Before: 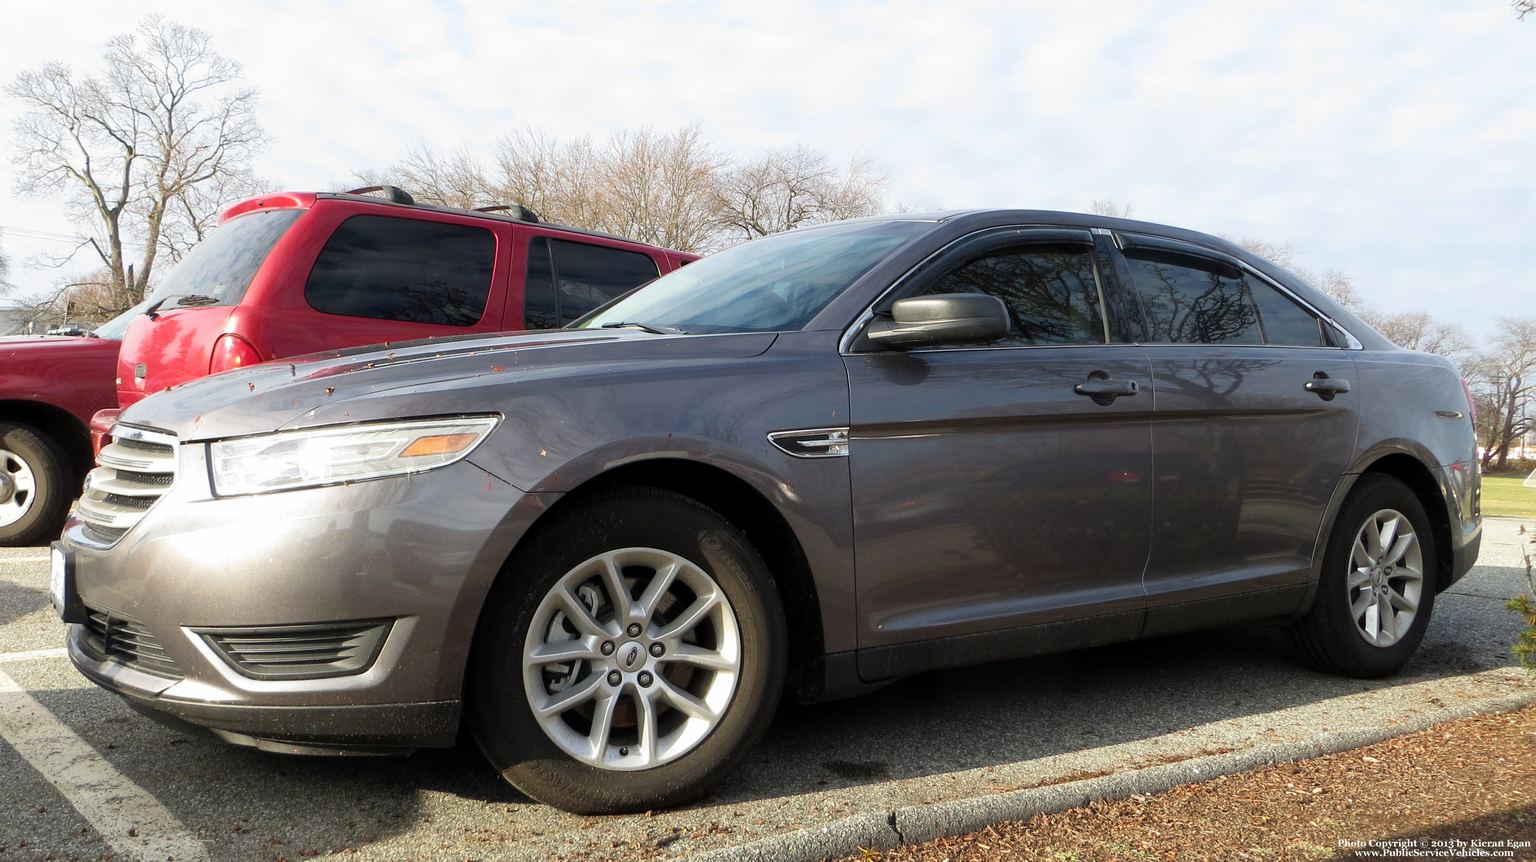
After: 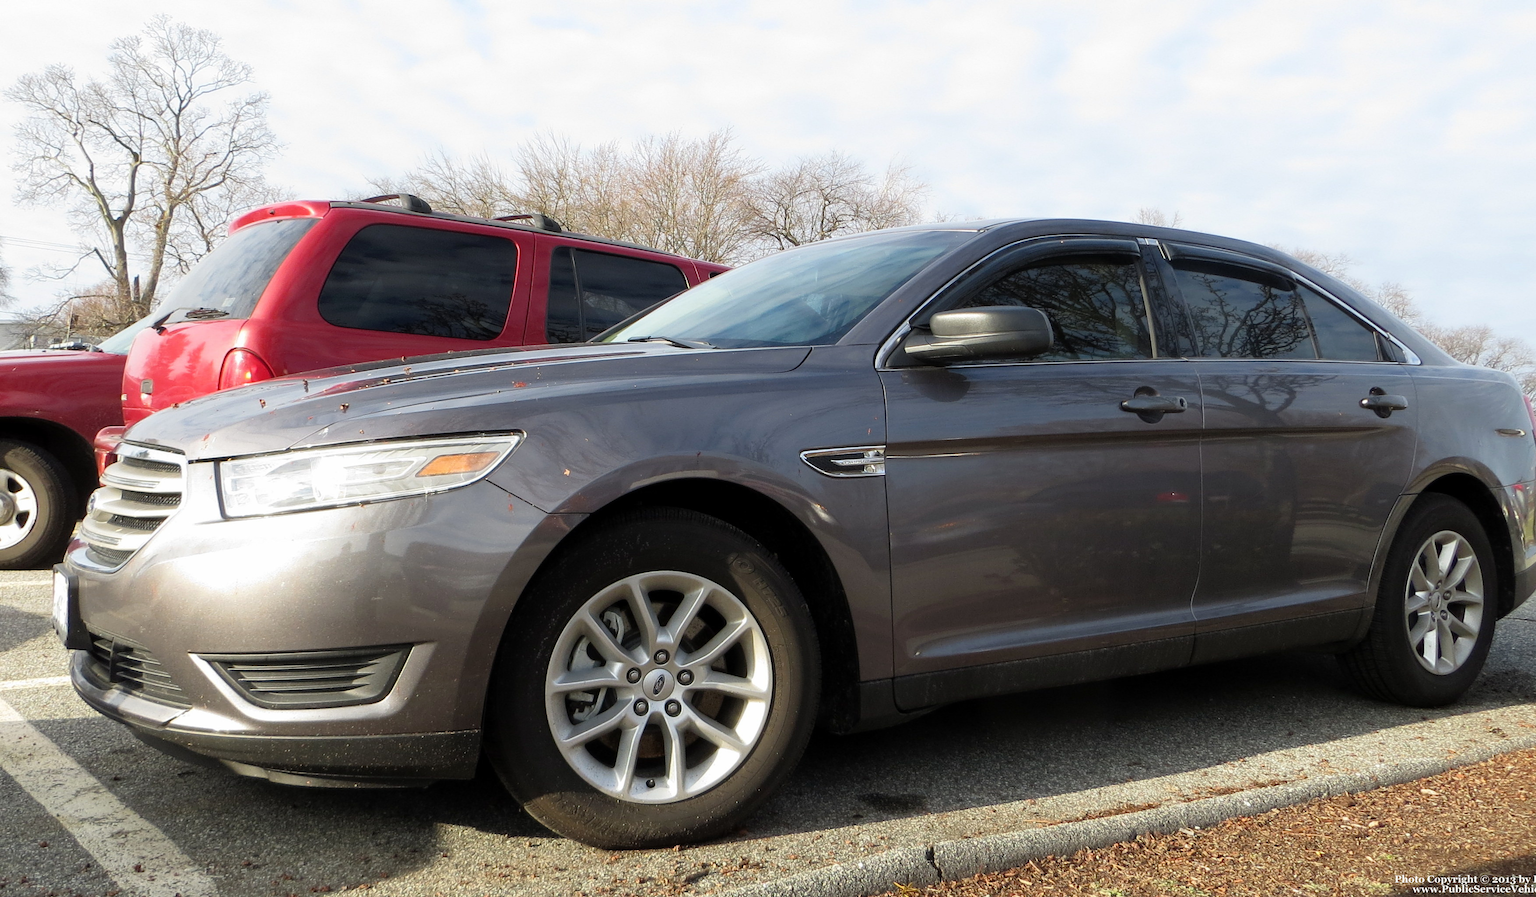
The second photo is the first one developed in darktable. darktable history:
crop: right 4.06%, bottom 0.029%
